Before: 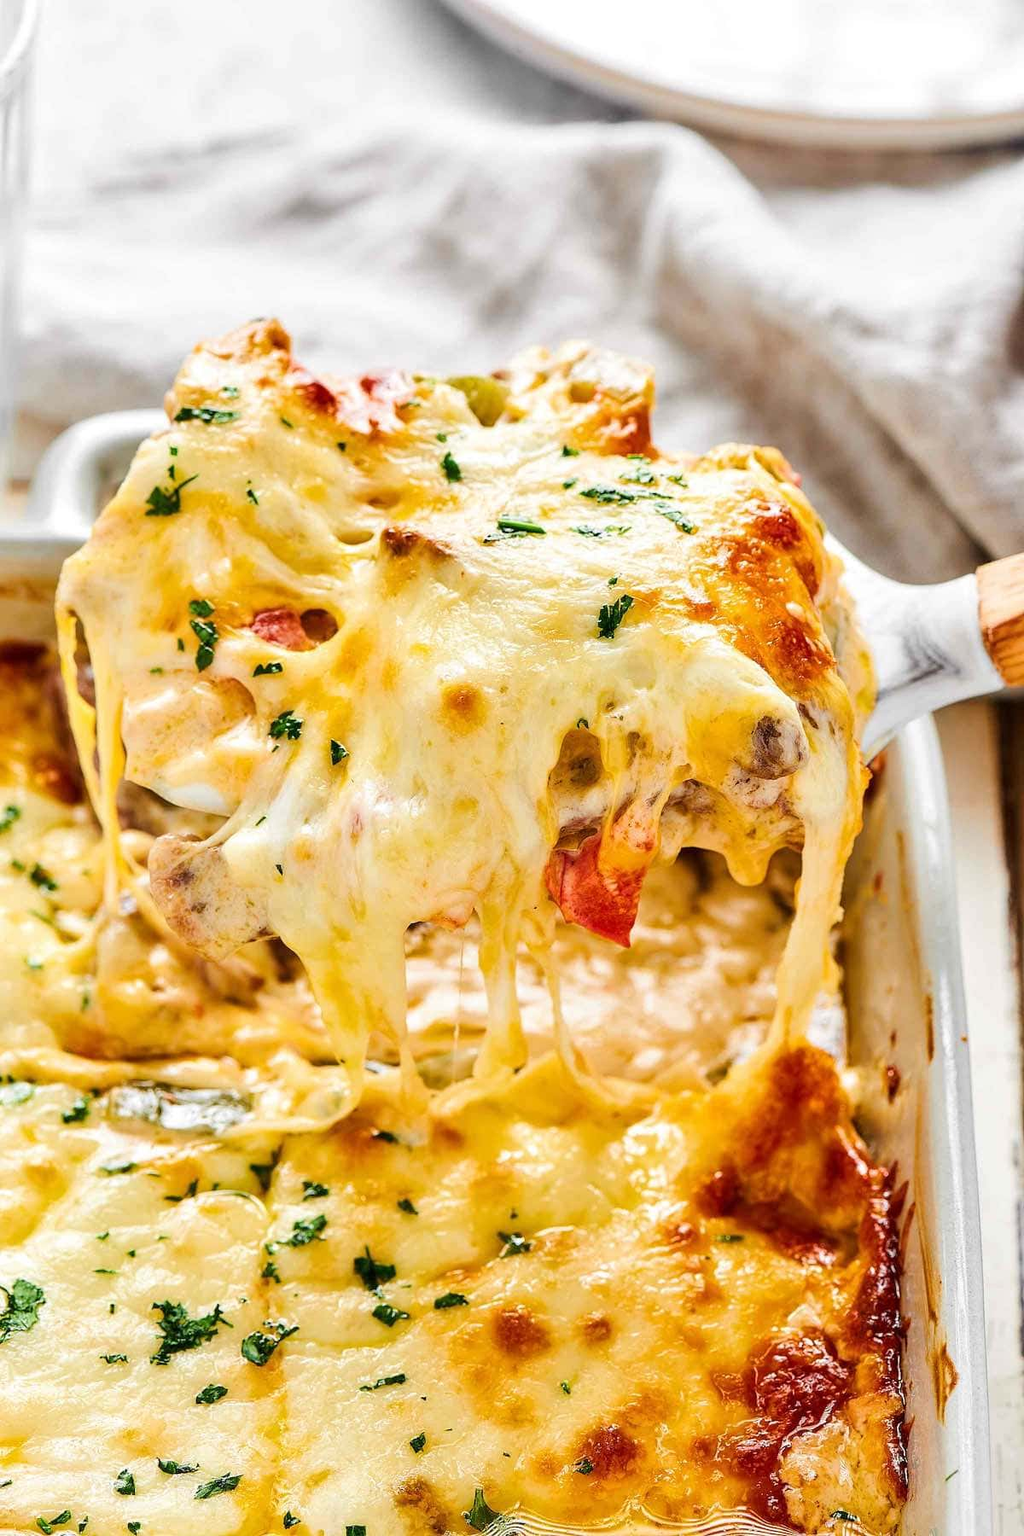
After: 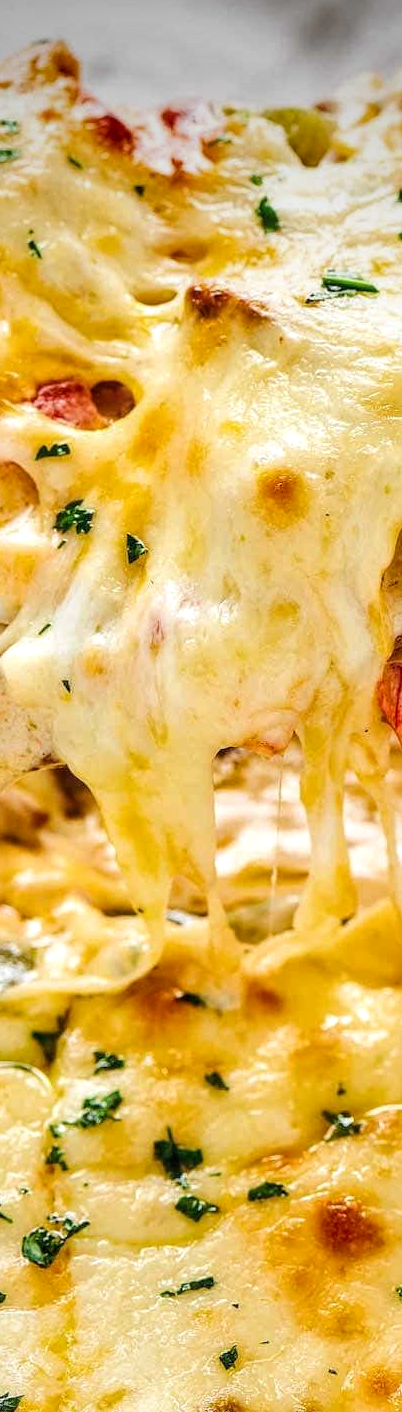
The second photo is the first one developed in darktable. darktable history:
crop and rotate: left 21.77%, top 18.528%, right 44.676%, bottom 2.997%
local contrast: on, module defaults
vignetting: brightness -0.629, saturation -0.007, center (-0.028, 0.239)
